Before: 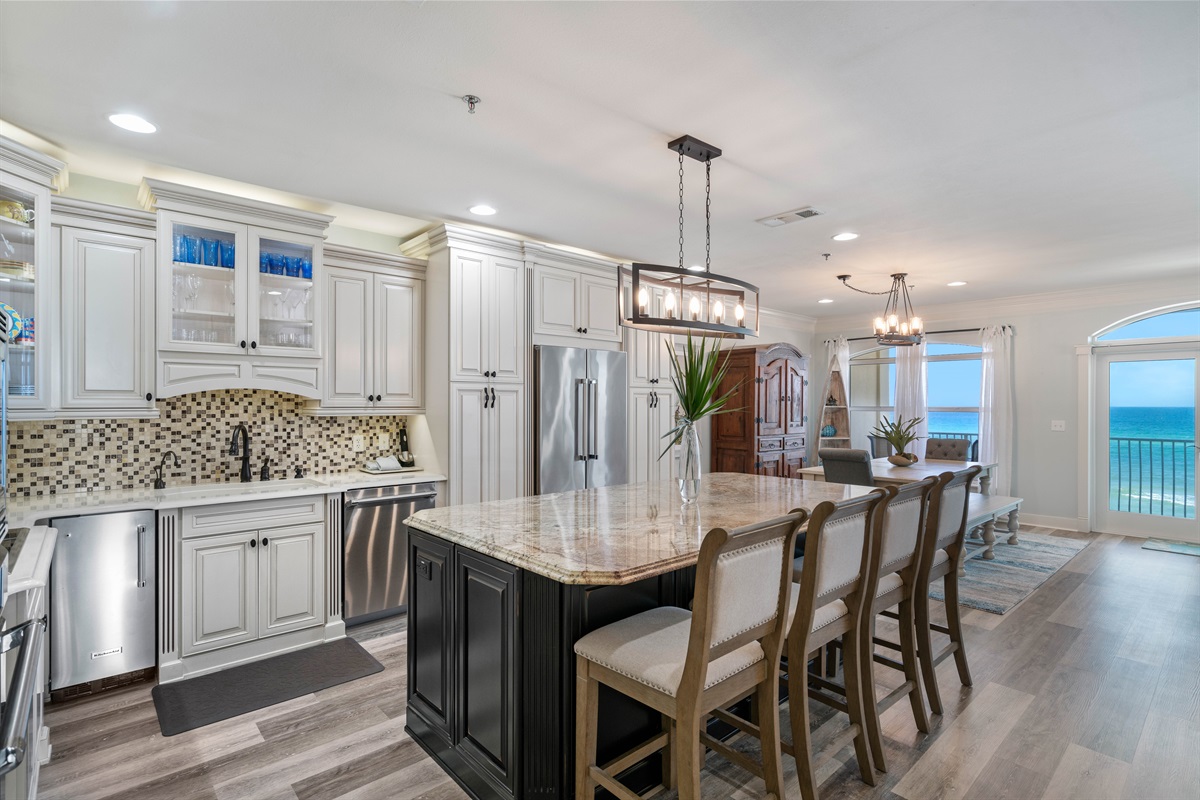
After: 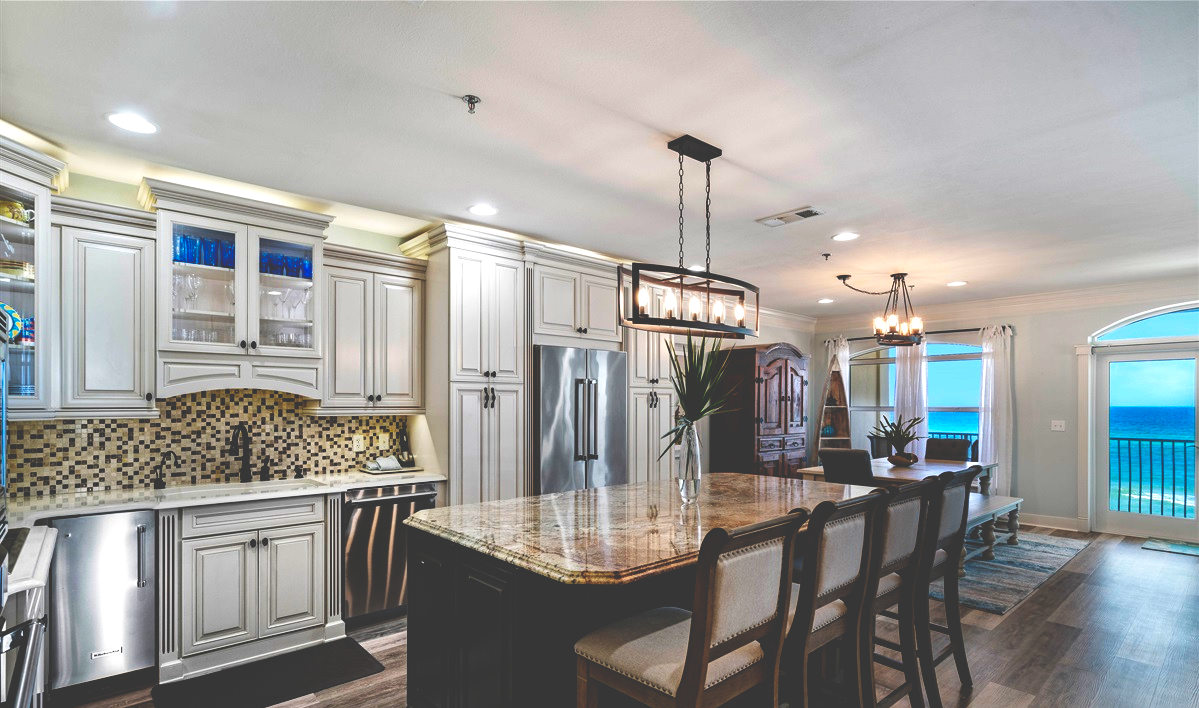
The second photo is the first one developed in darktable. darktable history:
crop and rotate: top 0%, bottom 11.49%
color correction: saturation 1.1
base curve: curves: ch0 [(0, 0.036) (0.083, 0.04) (0.804, 1)], preserve colors none
